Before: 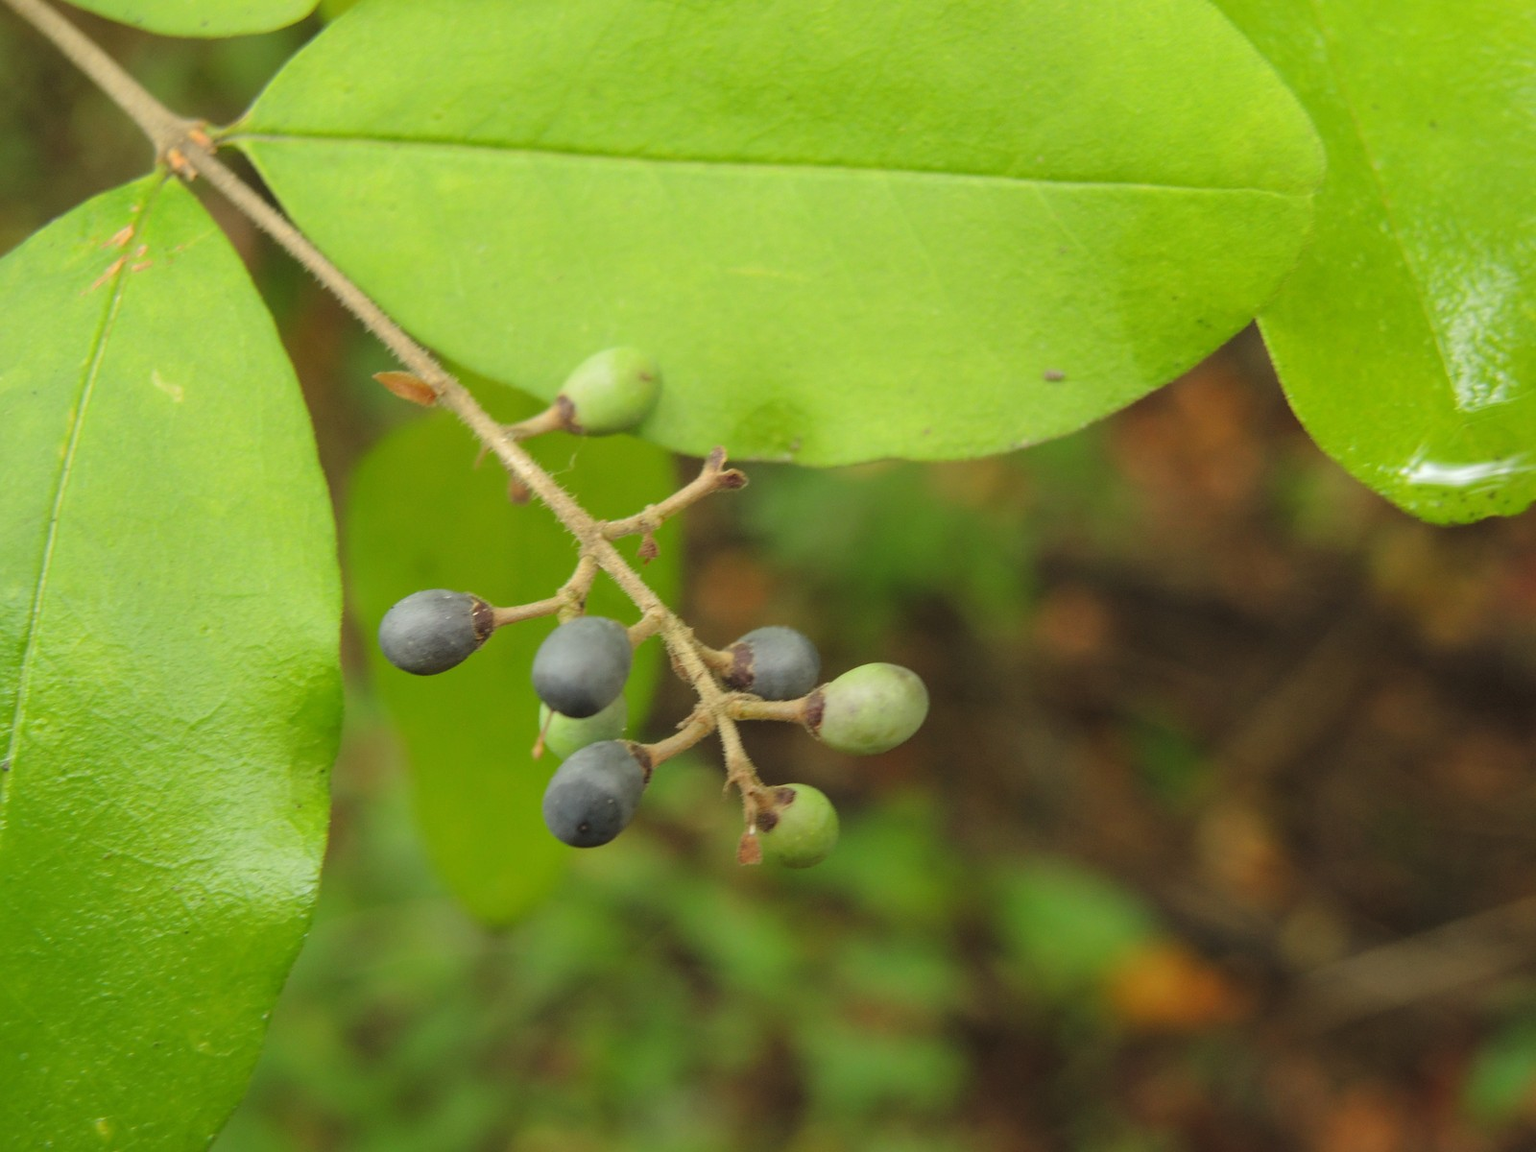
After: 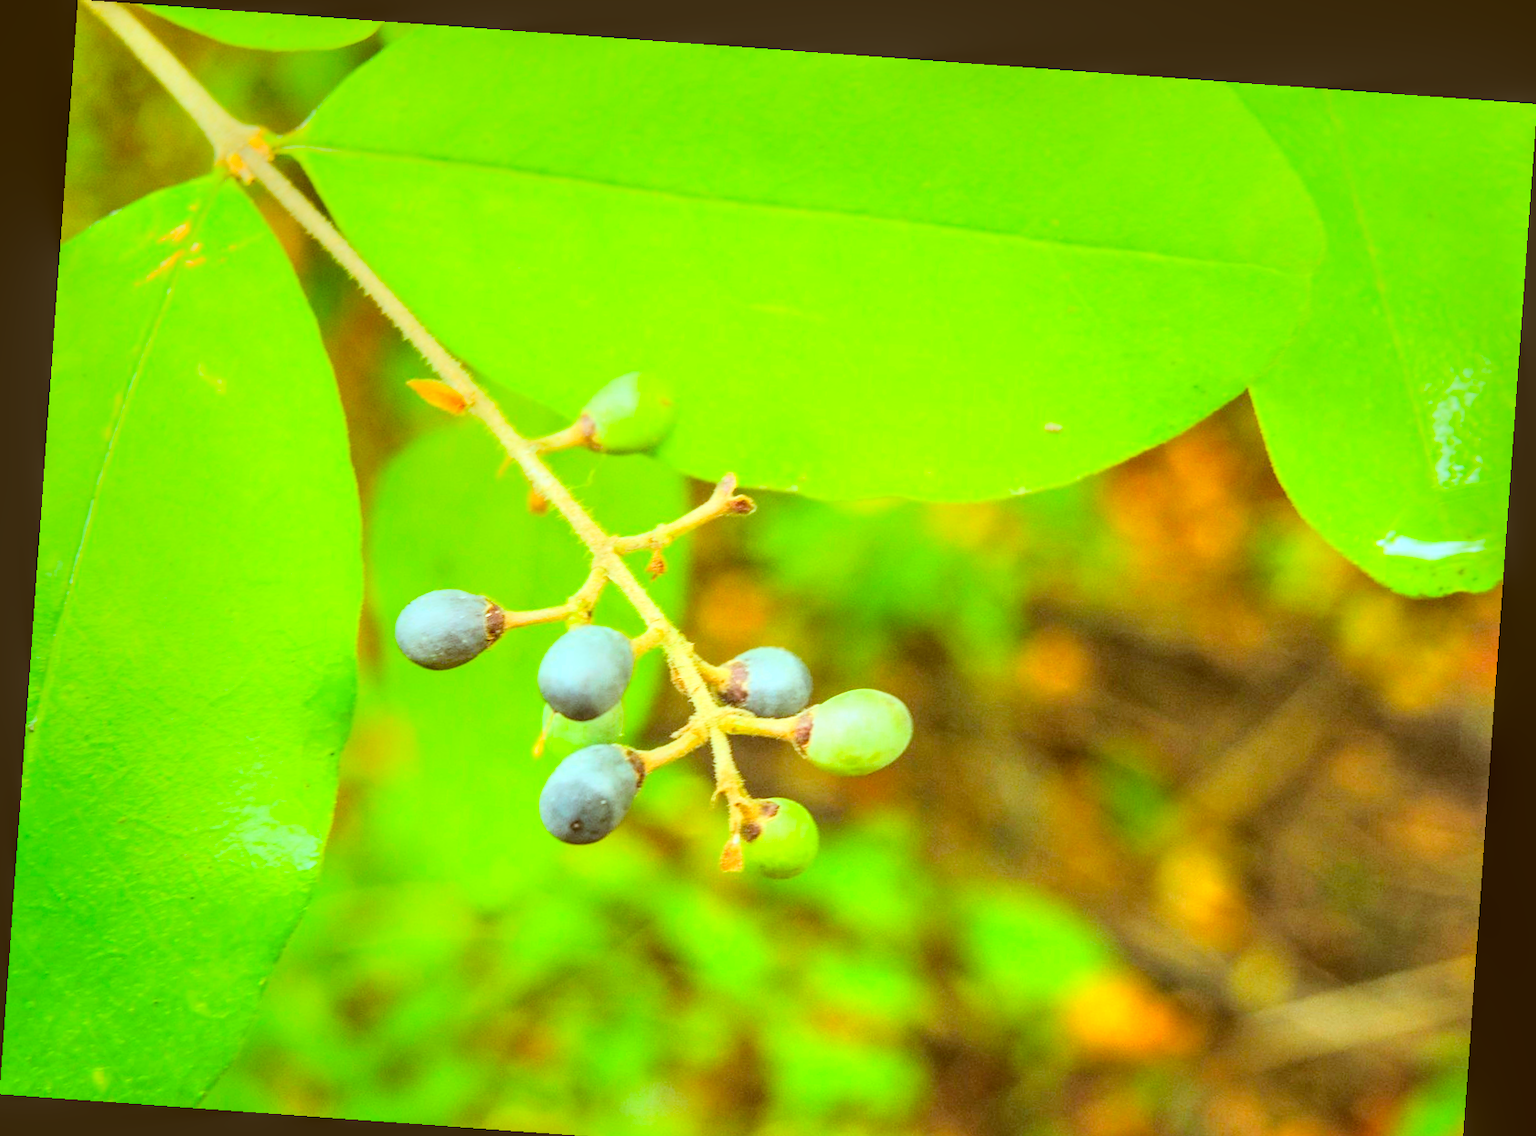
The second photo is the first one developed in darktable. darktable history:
crop and rotate: top 0%, bottom 5.097%
local contrast: highlights 0%, shadows 0%, detail 133%
base curve: curves: ch0 [(0, 0) (0.028, 0.03) (0.121, 0.232) (0.46, 0.748) (0.859, 0.968) (1, 1)]
exposure: black level correction -0.002, exposure 1.35 EV, compensate highlight preservation false
color balance rgb: linear chroma grading › global chroma 15%, perceptual saturation grading › global saturation 30%
rotate and perspective: rotation 4.1°, automatic cropping off
color correction: highlights a* -14.62, highlights b* -16.22, shadows a* 10.12, shadows b* 29.4
